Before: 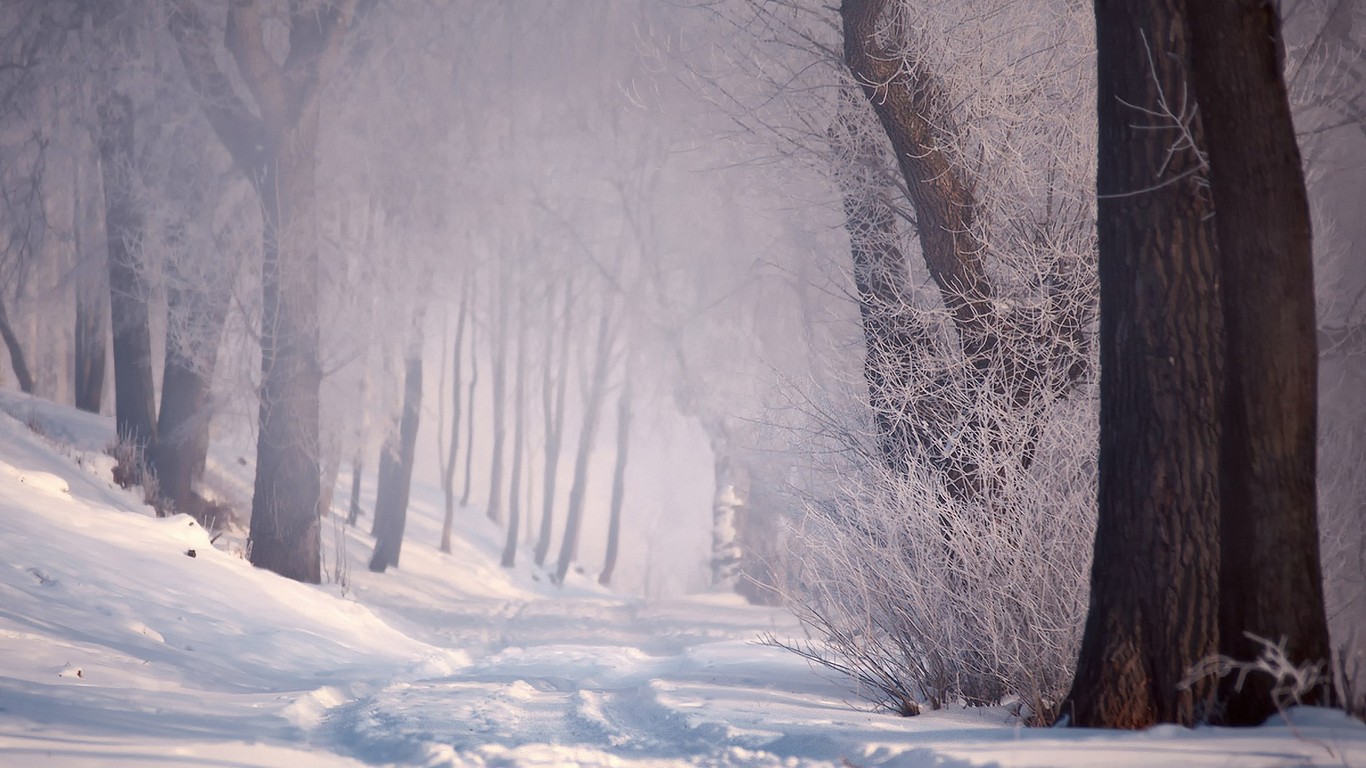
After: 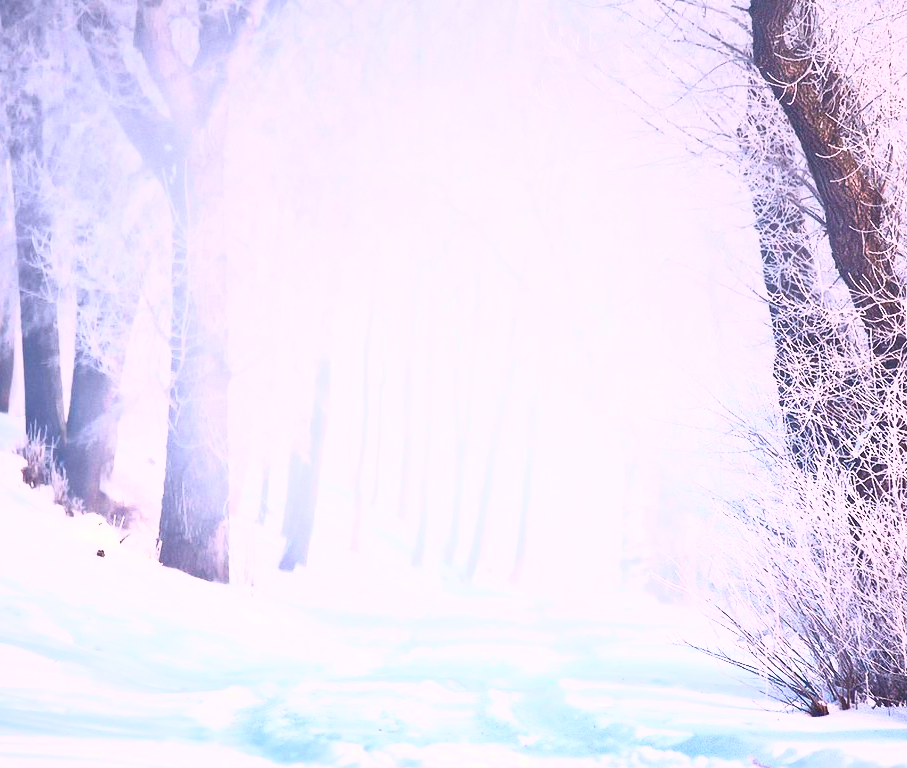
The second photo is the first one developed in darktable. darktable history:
exposure: exposure 0.073 EV, compensate highlight preservation false
crop and rotate: left 6.7%, right 26.833%
filmic rgb: black relative exposure -7.65 EV, white relative exposure 4.56 EV, threshold 3.03 EV, hardness 3.61, enable highlight reconstruction true
tone equalizer: on, module defaults
contrast brightness saturation: contrast 0.985, brightness 0.988, saturation 0.983
color calibration: illuminant as shot in camera, x 0.358, y 0.373, temperature 4628.91 K
